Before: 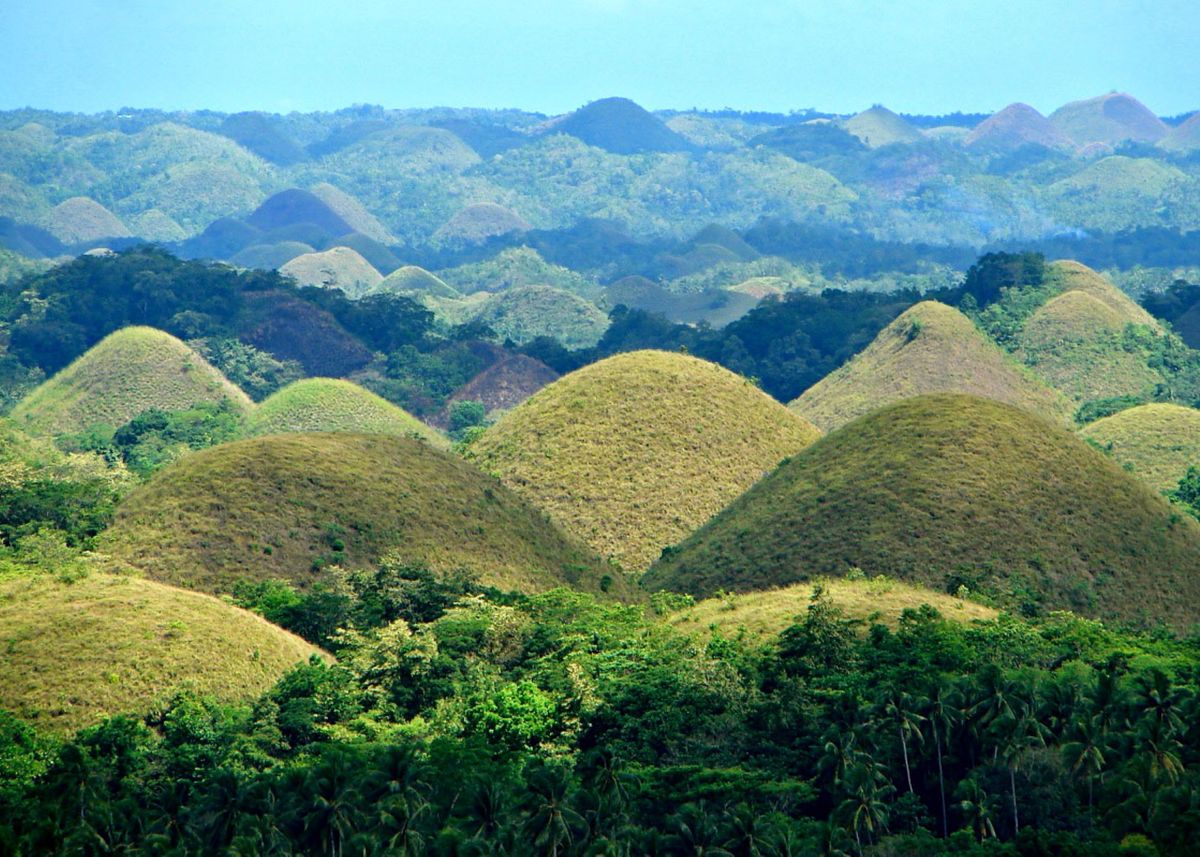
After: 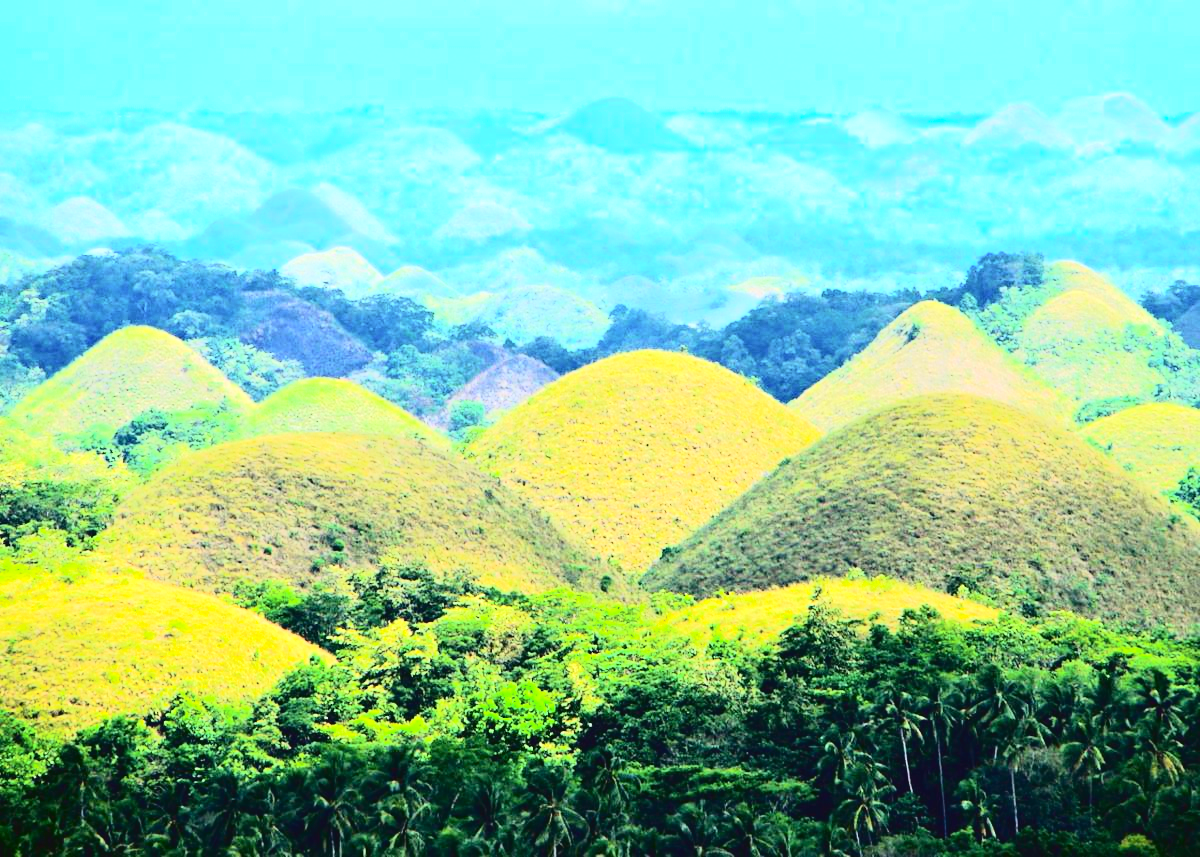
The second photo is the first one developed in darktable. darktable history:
exposure: black level correction 0, exposure 1.102 EV, compensate highlight preservation false
tone curve: curves: ch0 [(0, 0.026) (0.155, 0.133) (0.272, 0.34) (0.434, 0.625) (0.676, 0.871) (0.994, 0.955)], color space Lab, independent channels, preserve colors none
color balance rgb: global offset › luminance 0.225%, perceptual saturation grading › global saturation 25.285%, perceptual brilliance grading › global brilliance -17.993%, perceptual brilliance grading › highlights 28.124%, contrast -9.702%
